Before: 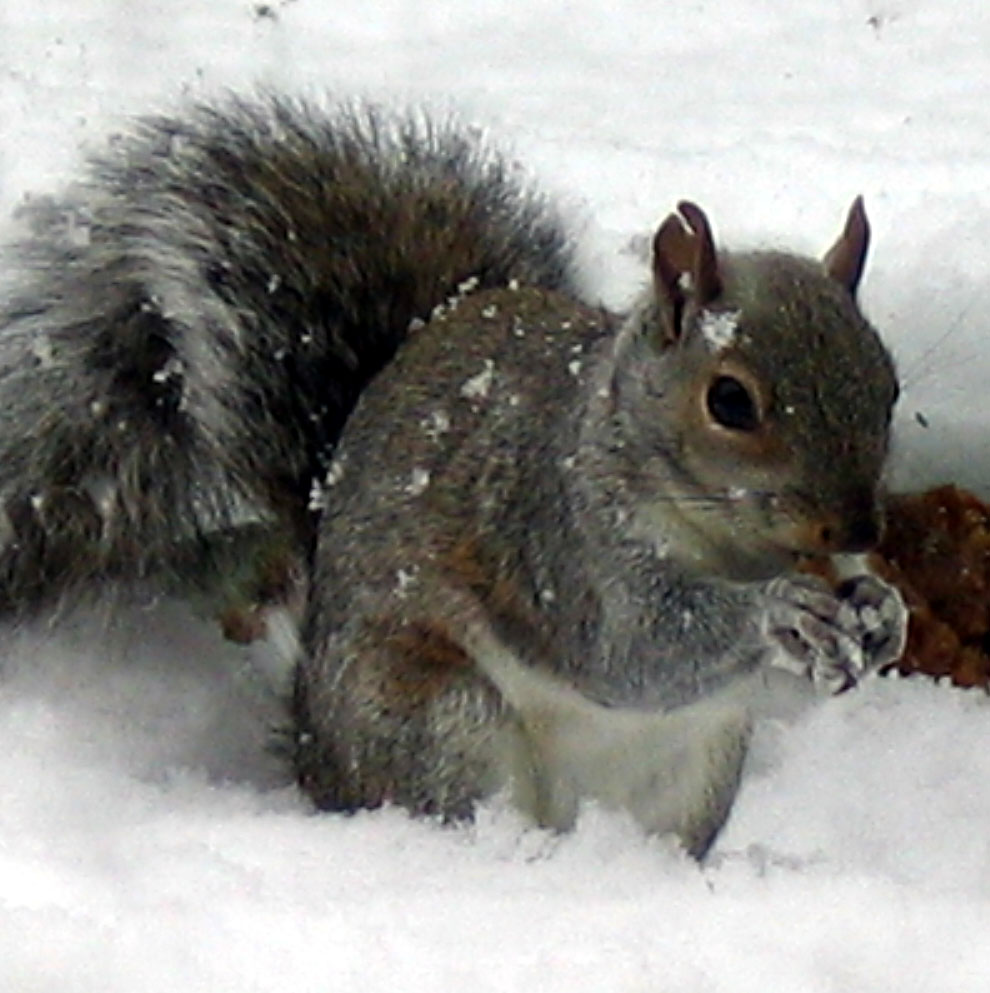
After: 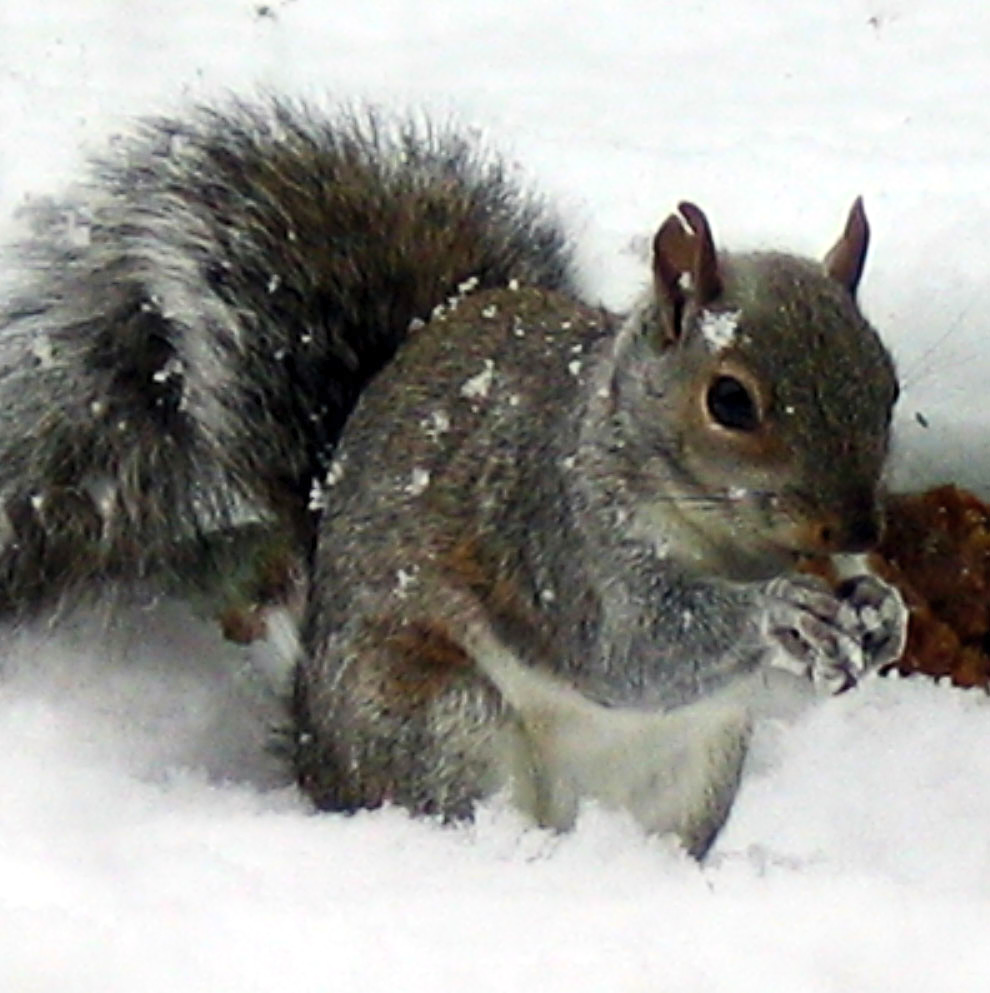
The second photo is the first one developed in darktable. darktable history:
contrast brightness saturation: contrast 0.196, brightness 0.143, saturation 0.142
